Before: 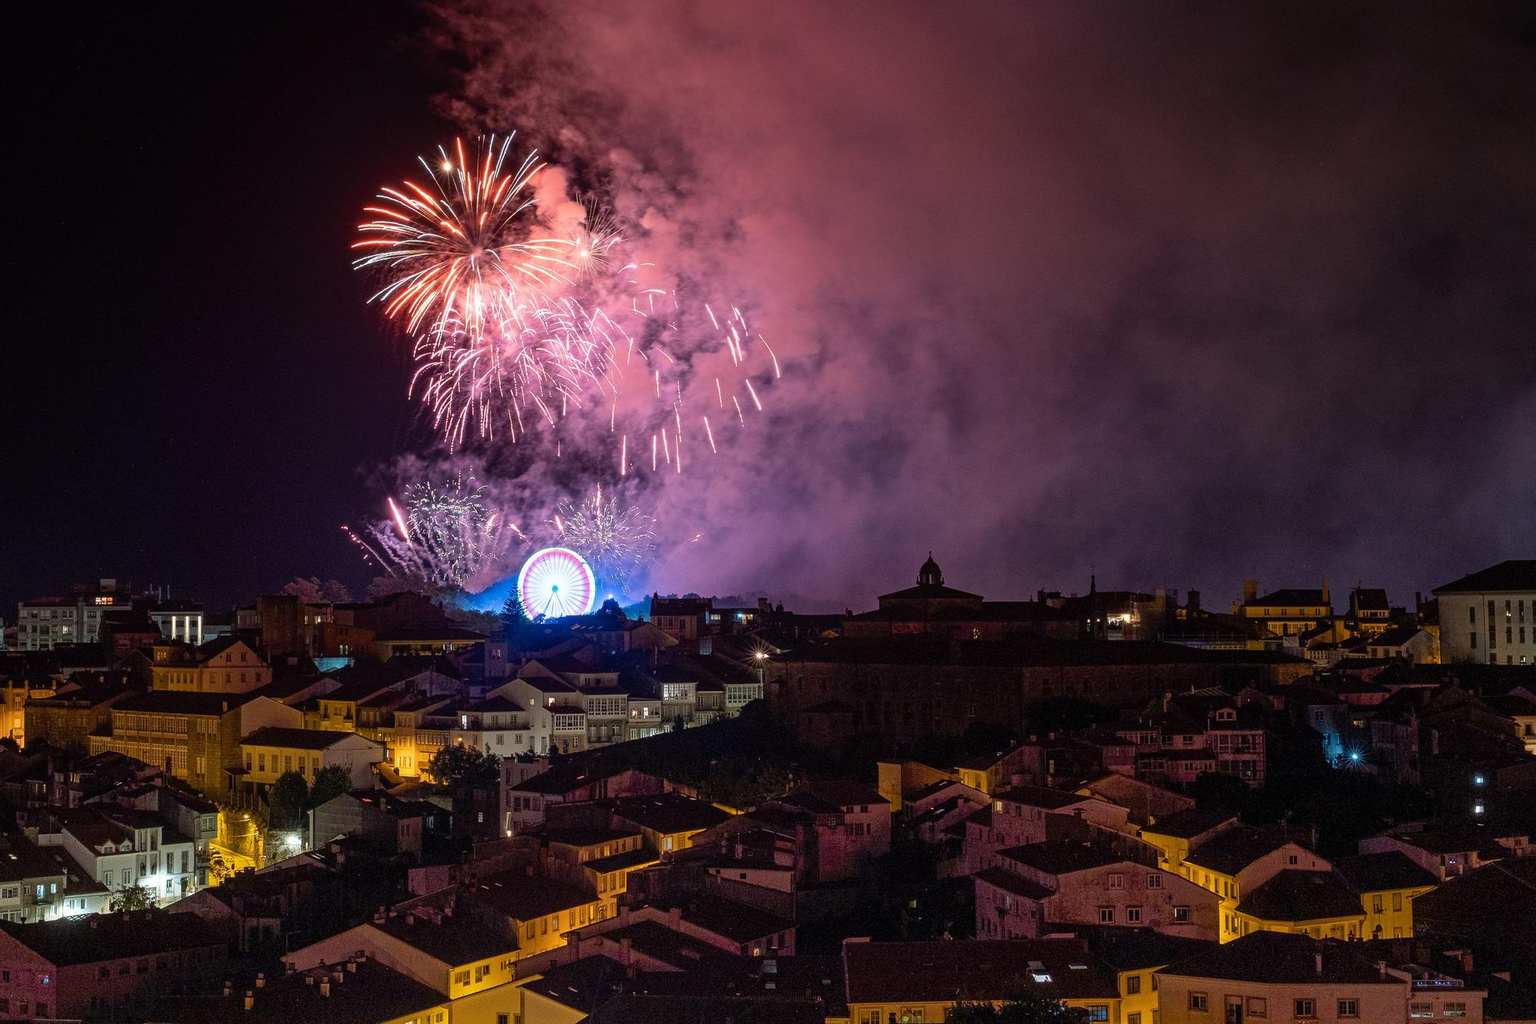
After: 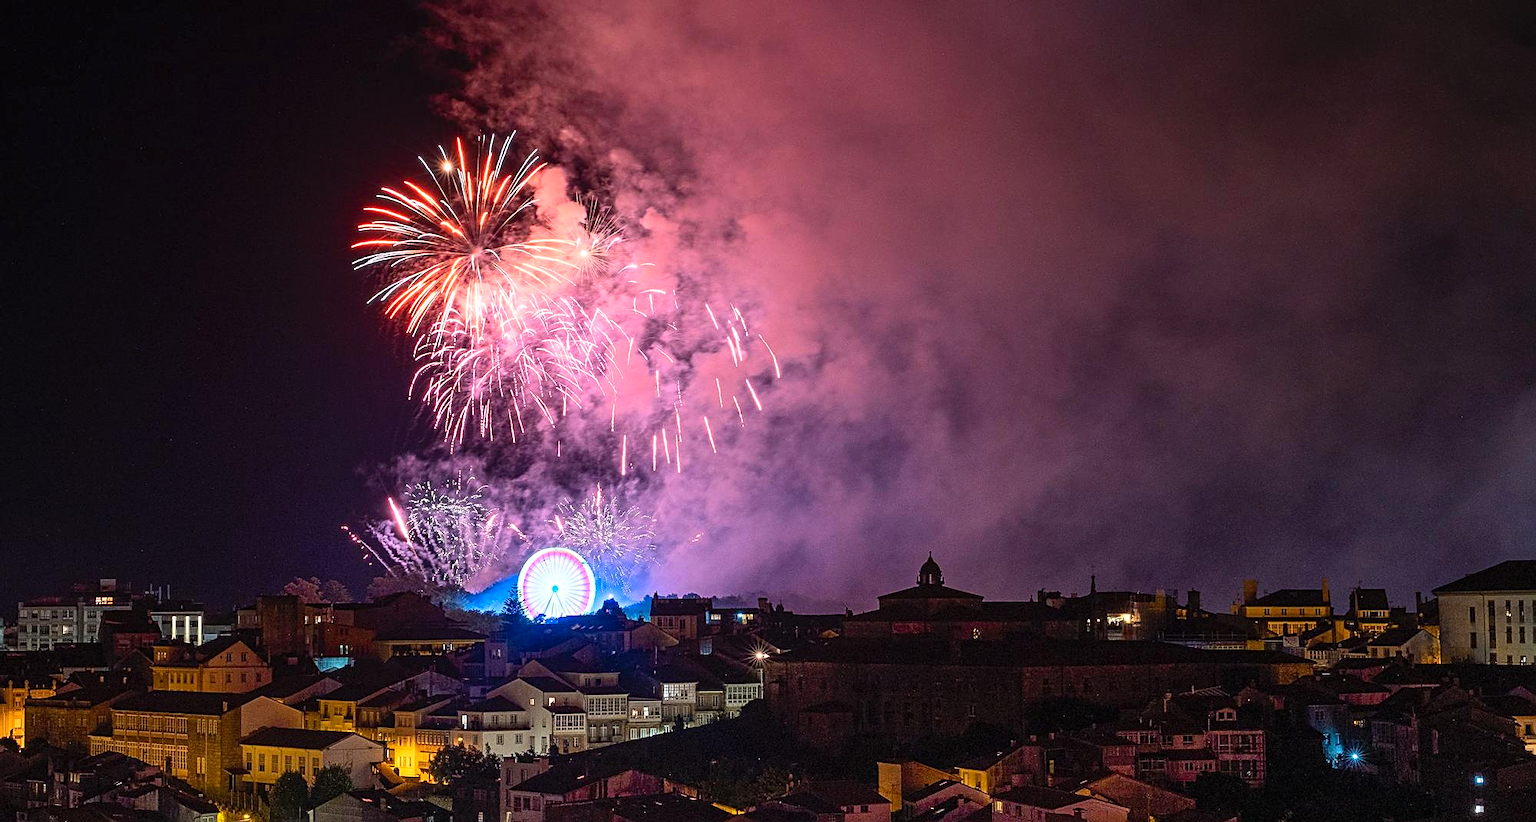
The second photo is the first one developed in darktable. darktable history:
crop: bottom 19.632%
contrast brightness saturation: contrast 0.196, brightness 0.156, saturation 0.223
sharpen: on, module defaults
